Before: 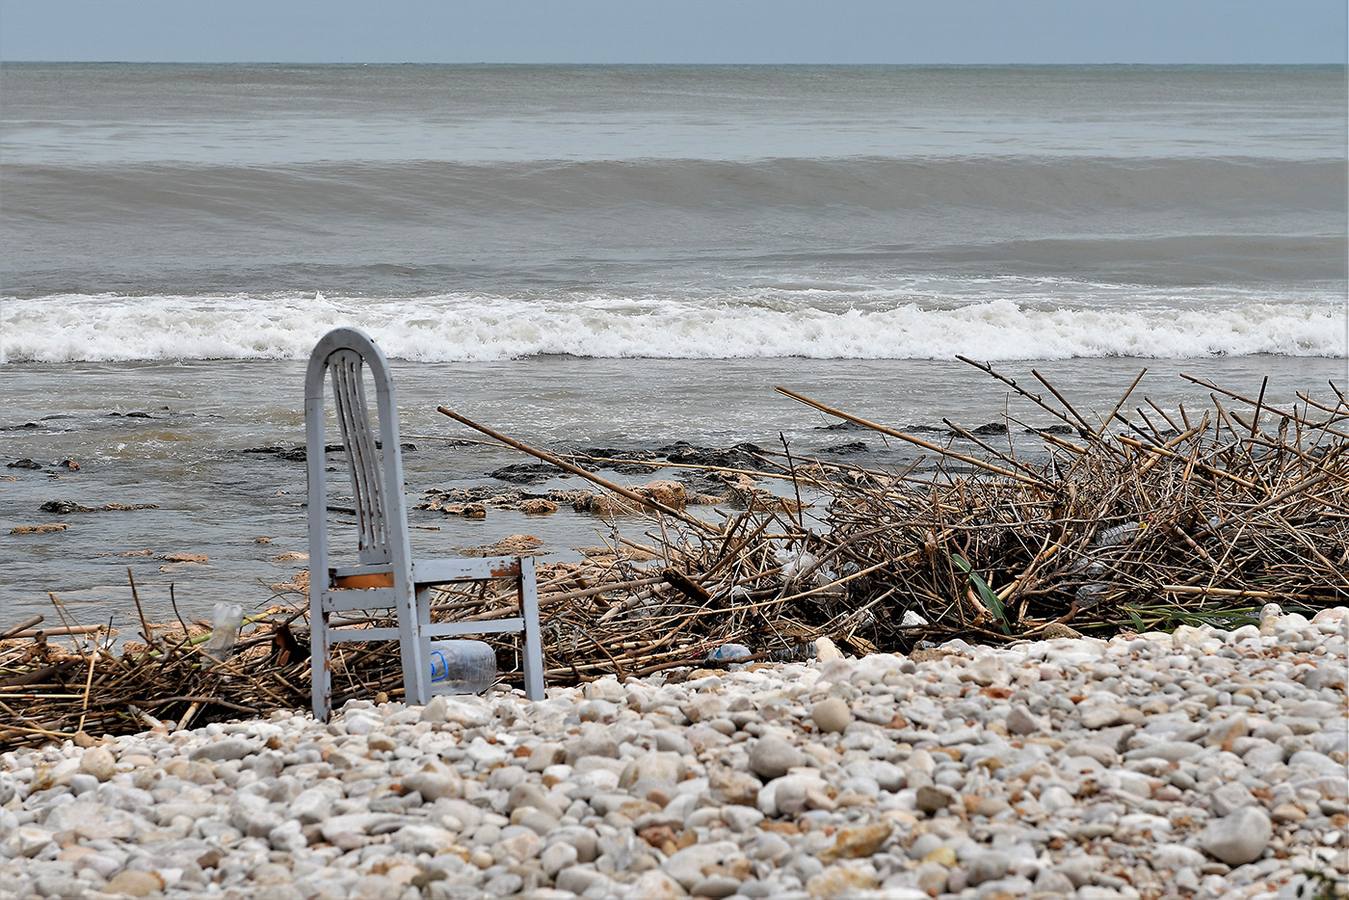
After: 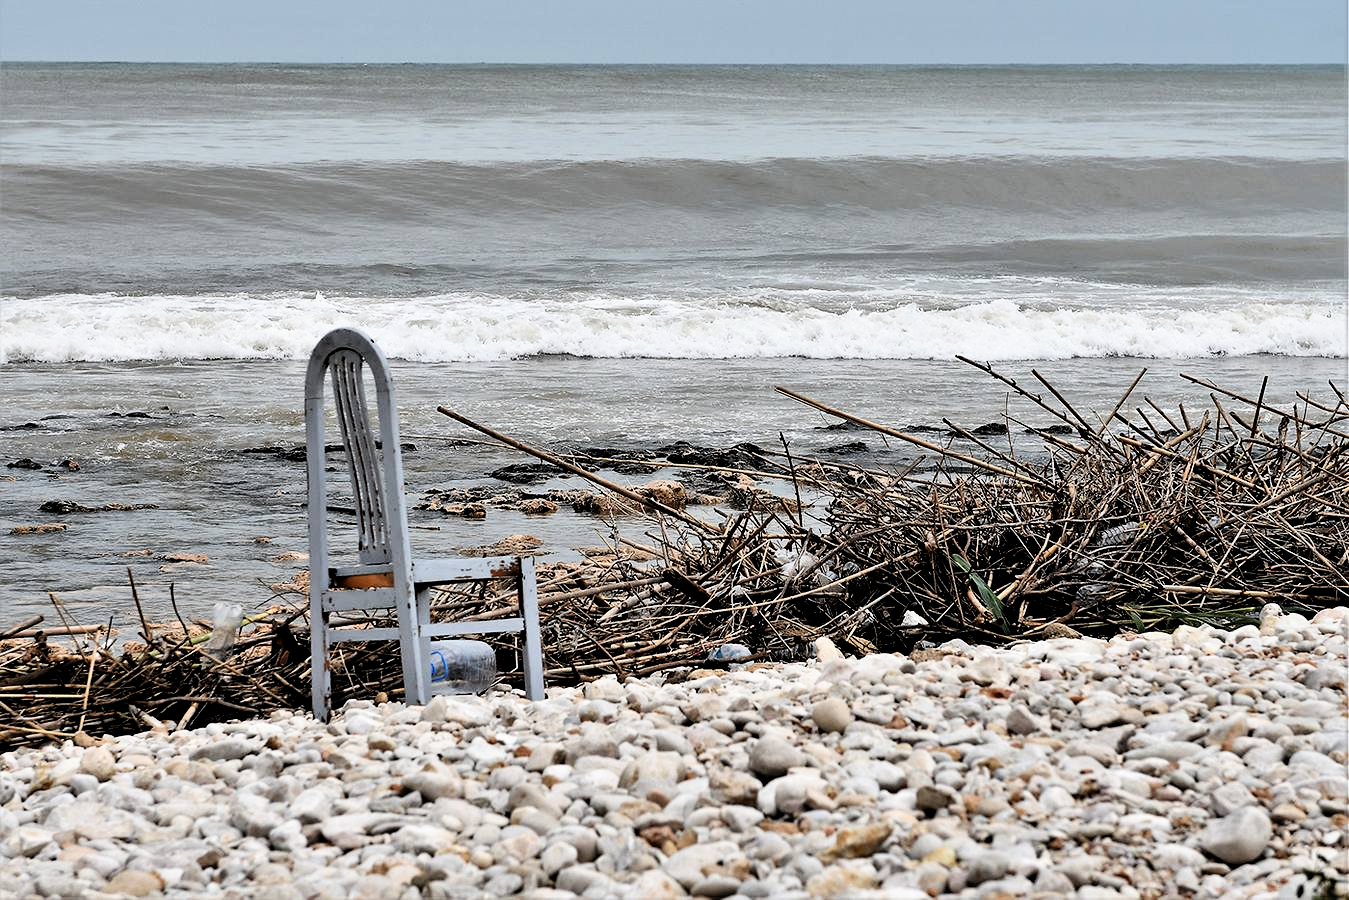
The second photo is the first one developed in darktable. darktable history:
local contrast: mode bilateral grid, contrast 20, coarseness 50, detail 120%, midtone range 0.2
filmic rgb: black relative exposure -5.37 EV, white relative exposure 2.85 EV, dynamic range scaling -37.9%, hardness 4.01, contrast 1.622, highlights saturation mix -0.546%
